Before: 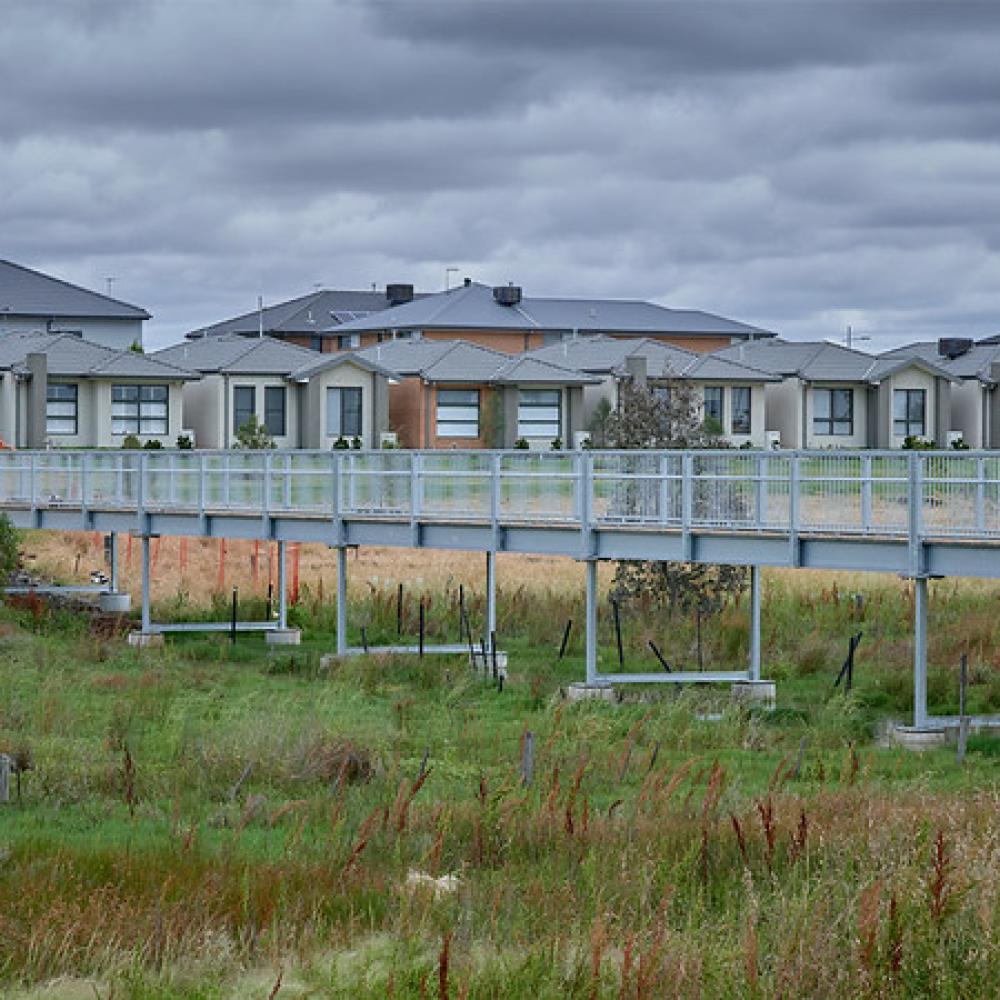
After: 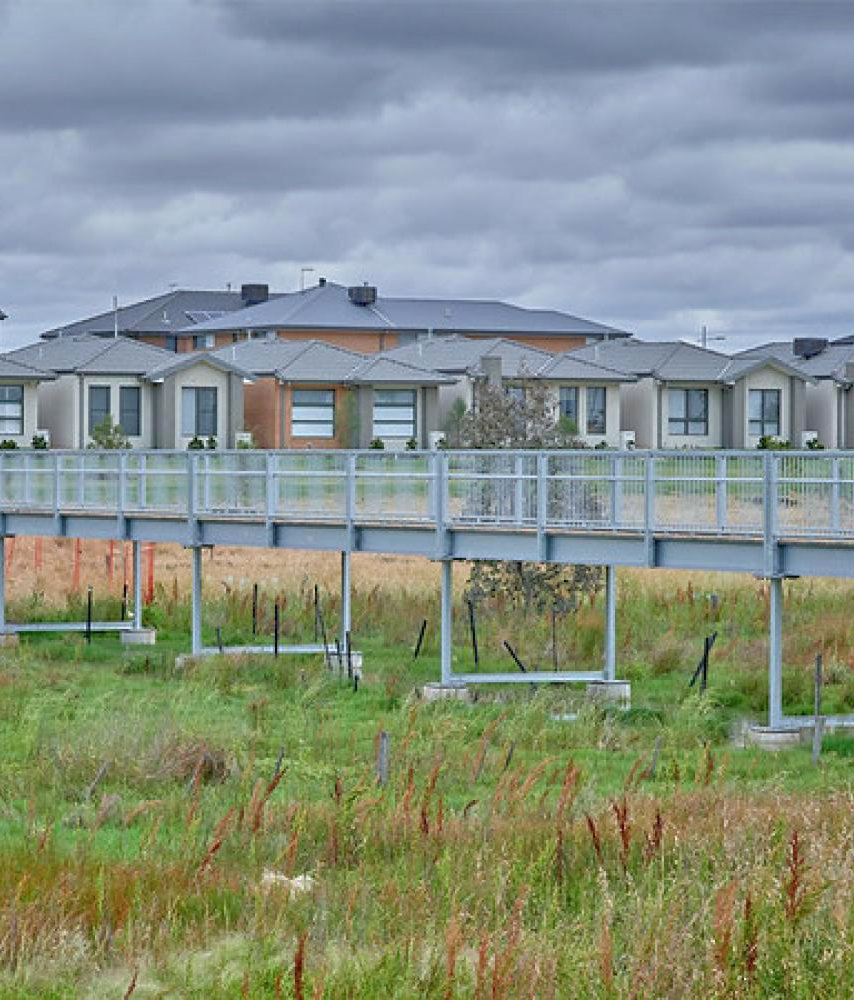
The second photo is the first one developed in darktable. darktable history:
tone equalizer: -7 EV 0.156 EV, -6 EV 0.637 EV, -5 EV 1.16 EV, -4 EV 1.31 EV, -3 EV 1.18 EV, -2 EV 0.6 EV, -1 EV 0.164 EV
crop and rotate: left 14.58%
